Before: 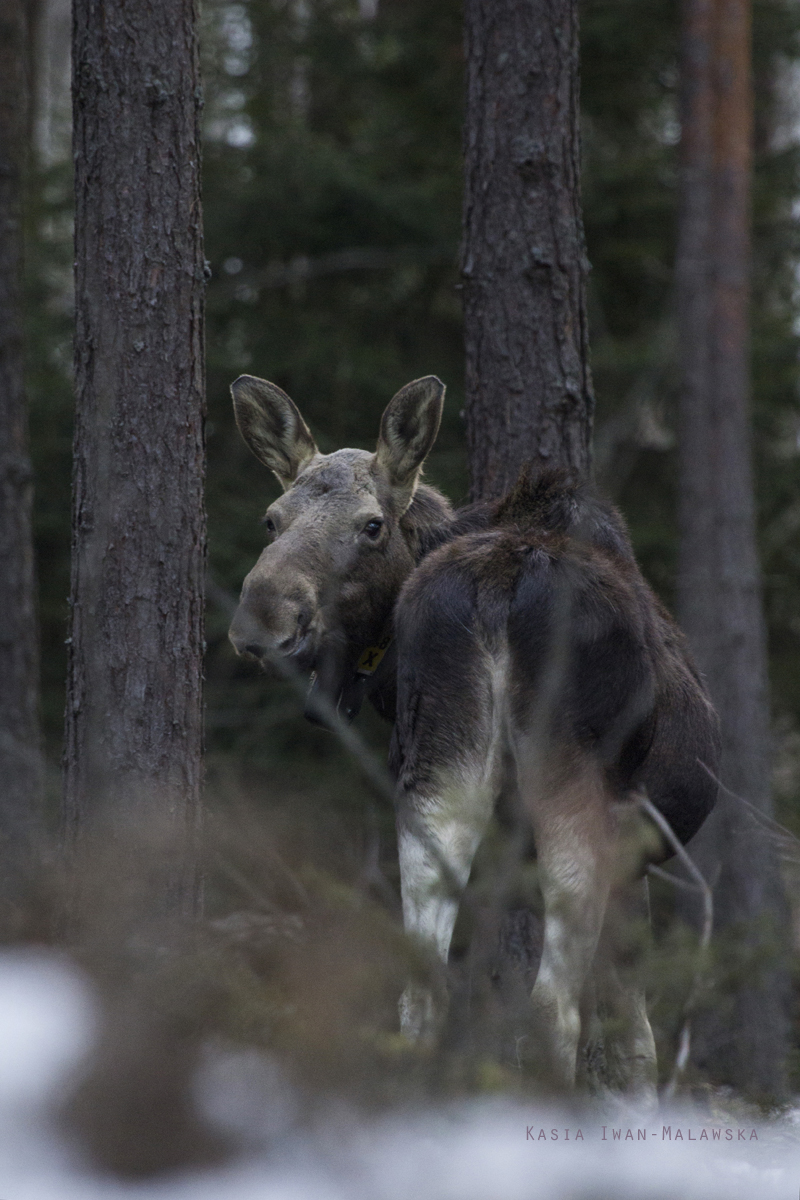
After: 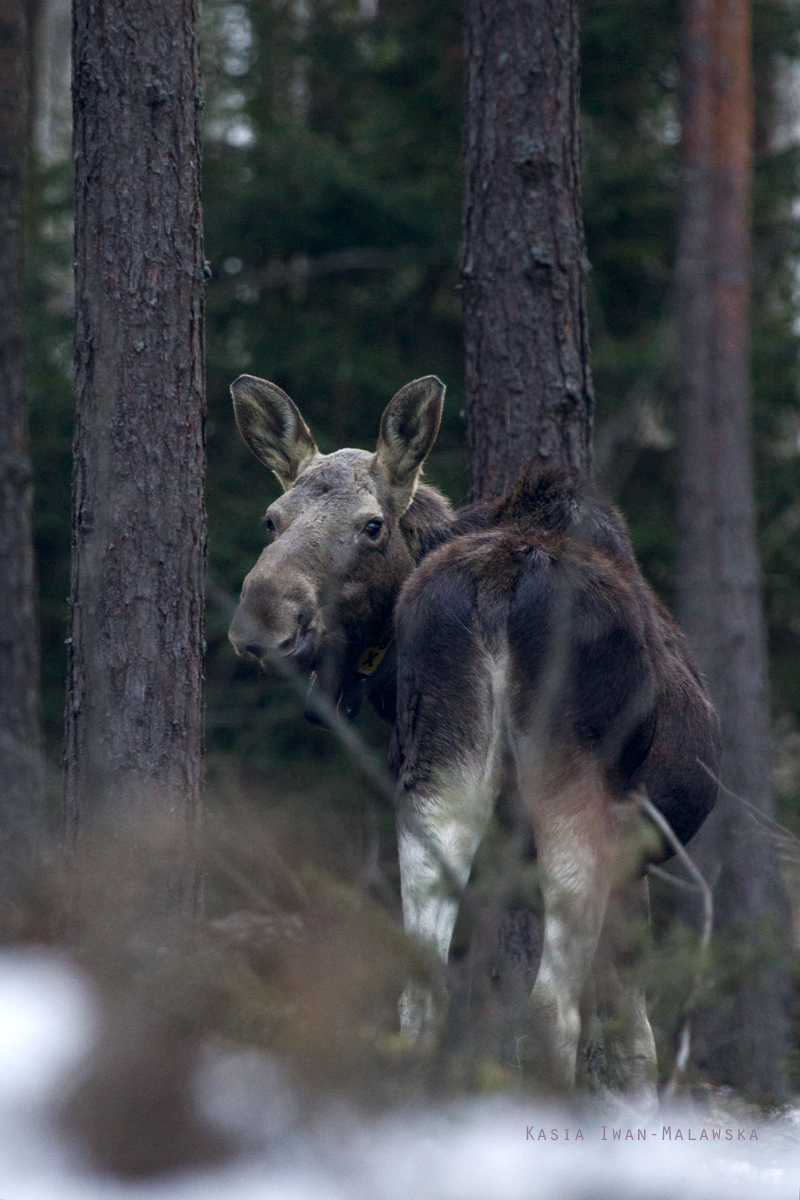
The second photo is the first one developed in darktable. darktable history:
color balance rgb: global offset › chroma 0.051%, global offset › hue 253.22°, perceptual saturation grading › global saturation -9.999%, perceptual saturation grading › highlights -26.774%, perceptual saturation grading › shadows 21.409%, perceptual brilliance grading › global brilliance 12.685%
